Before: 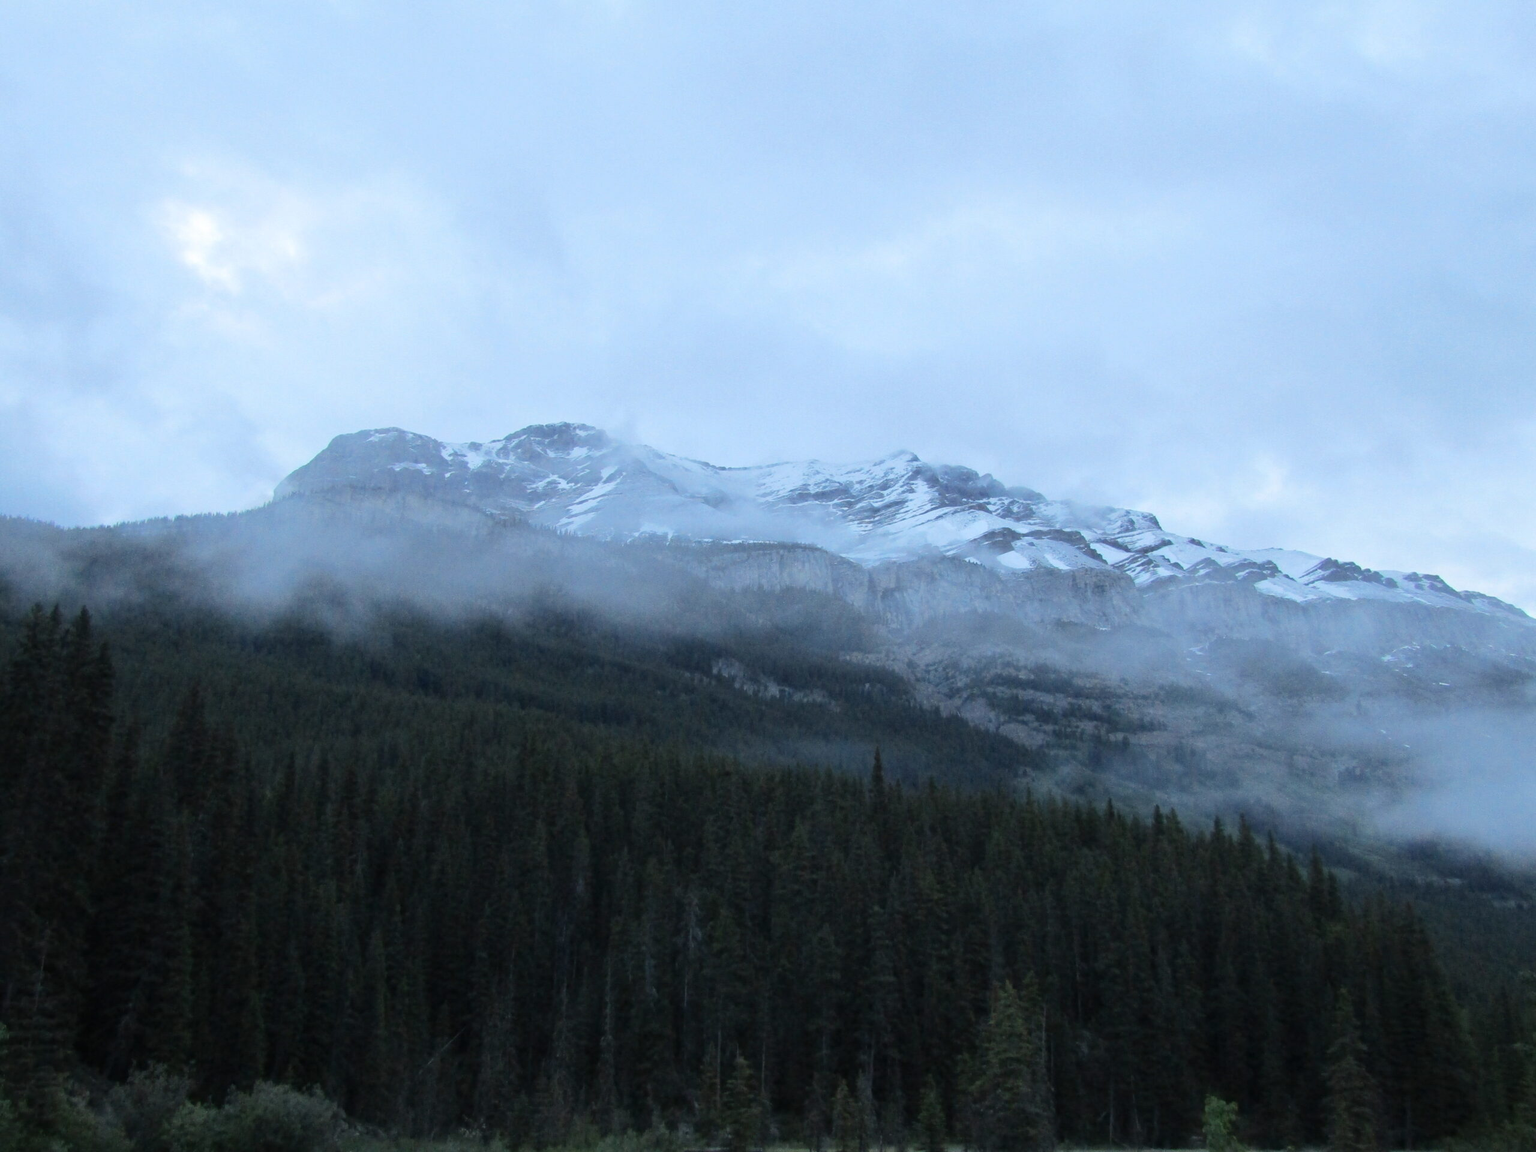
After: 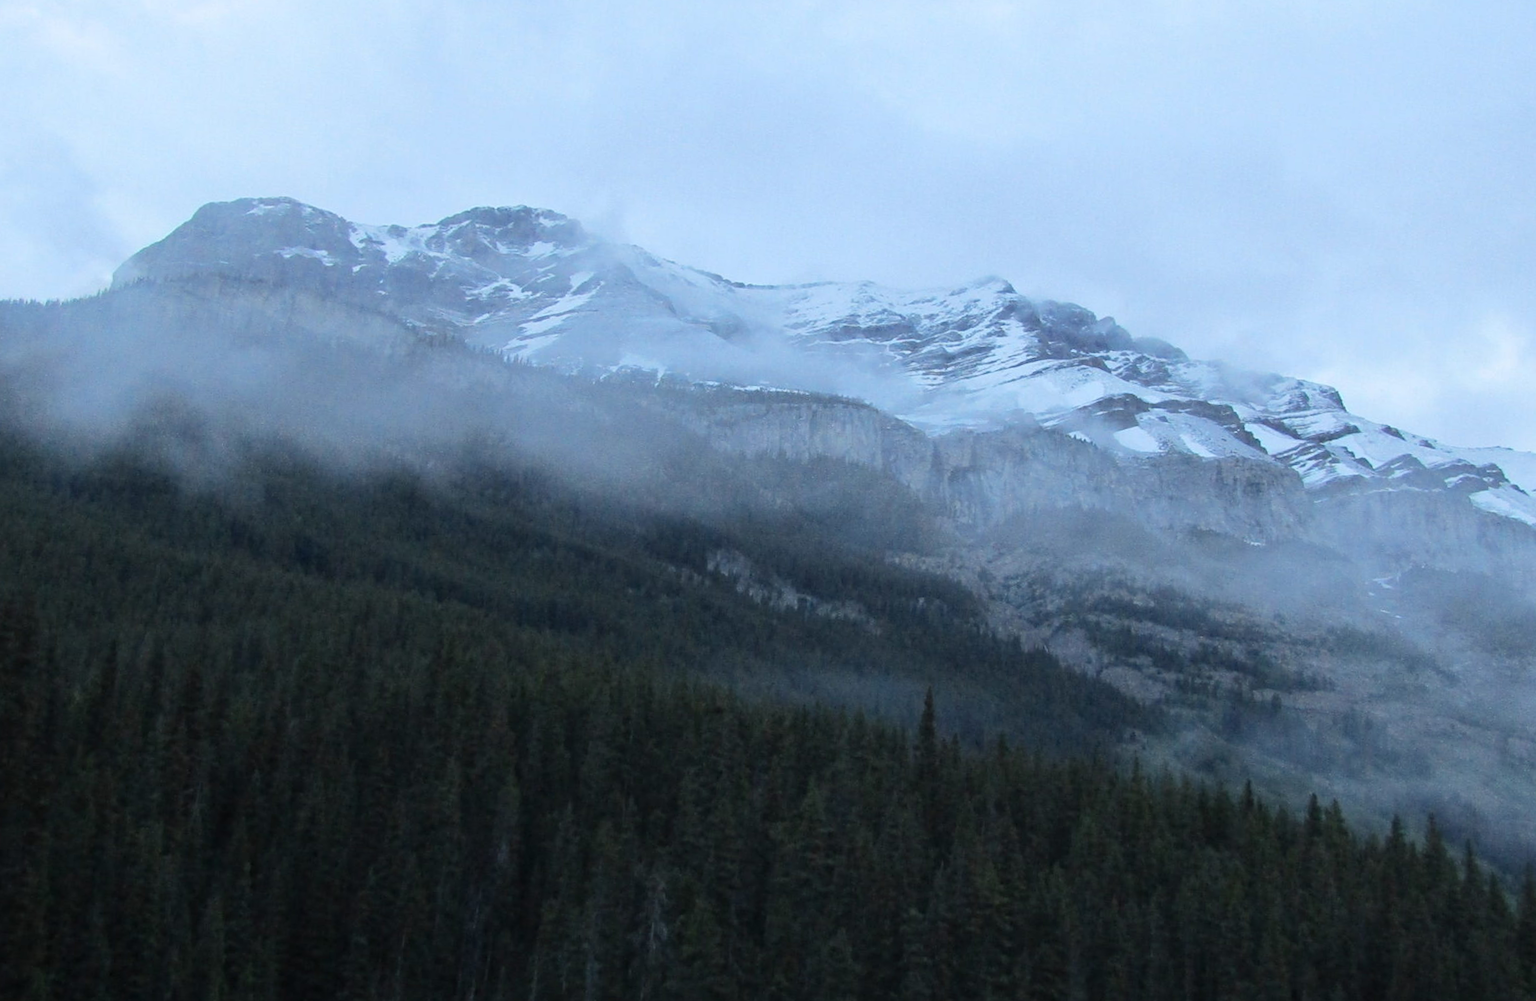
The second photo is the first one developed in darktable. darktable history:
crop and rotate: angle -3.8°, left 9.831%, top 20.405%, right 12.323%, bottom 11.879%
sharpen: amount 0.214
